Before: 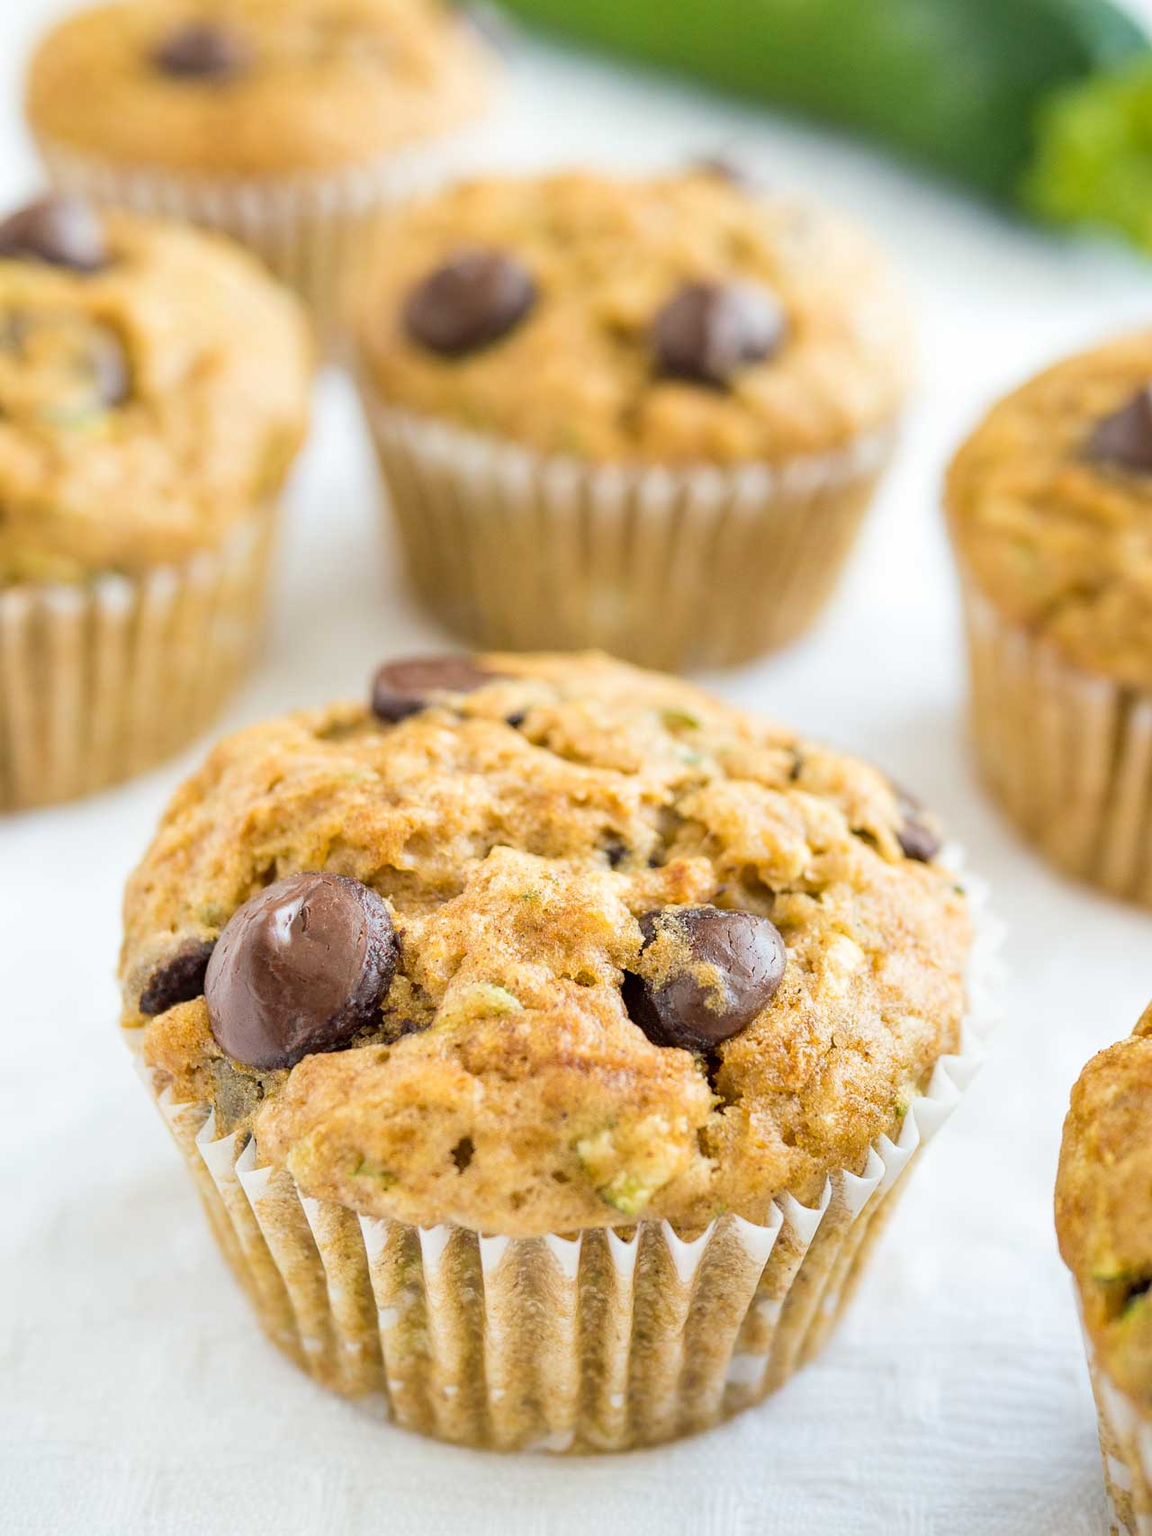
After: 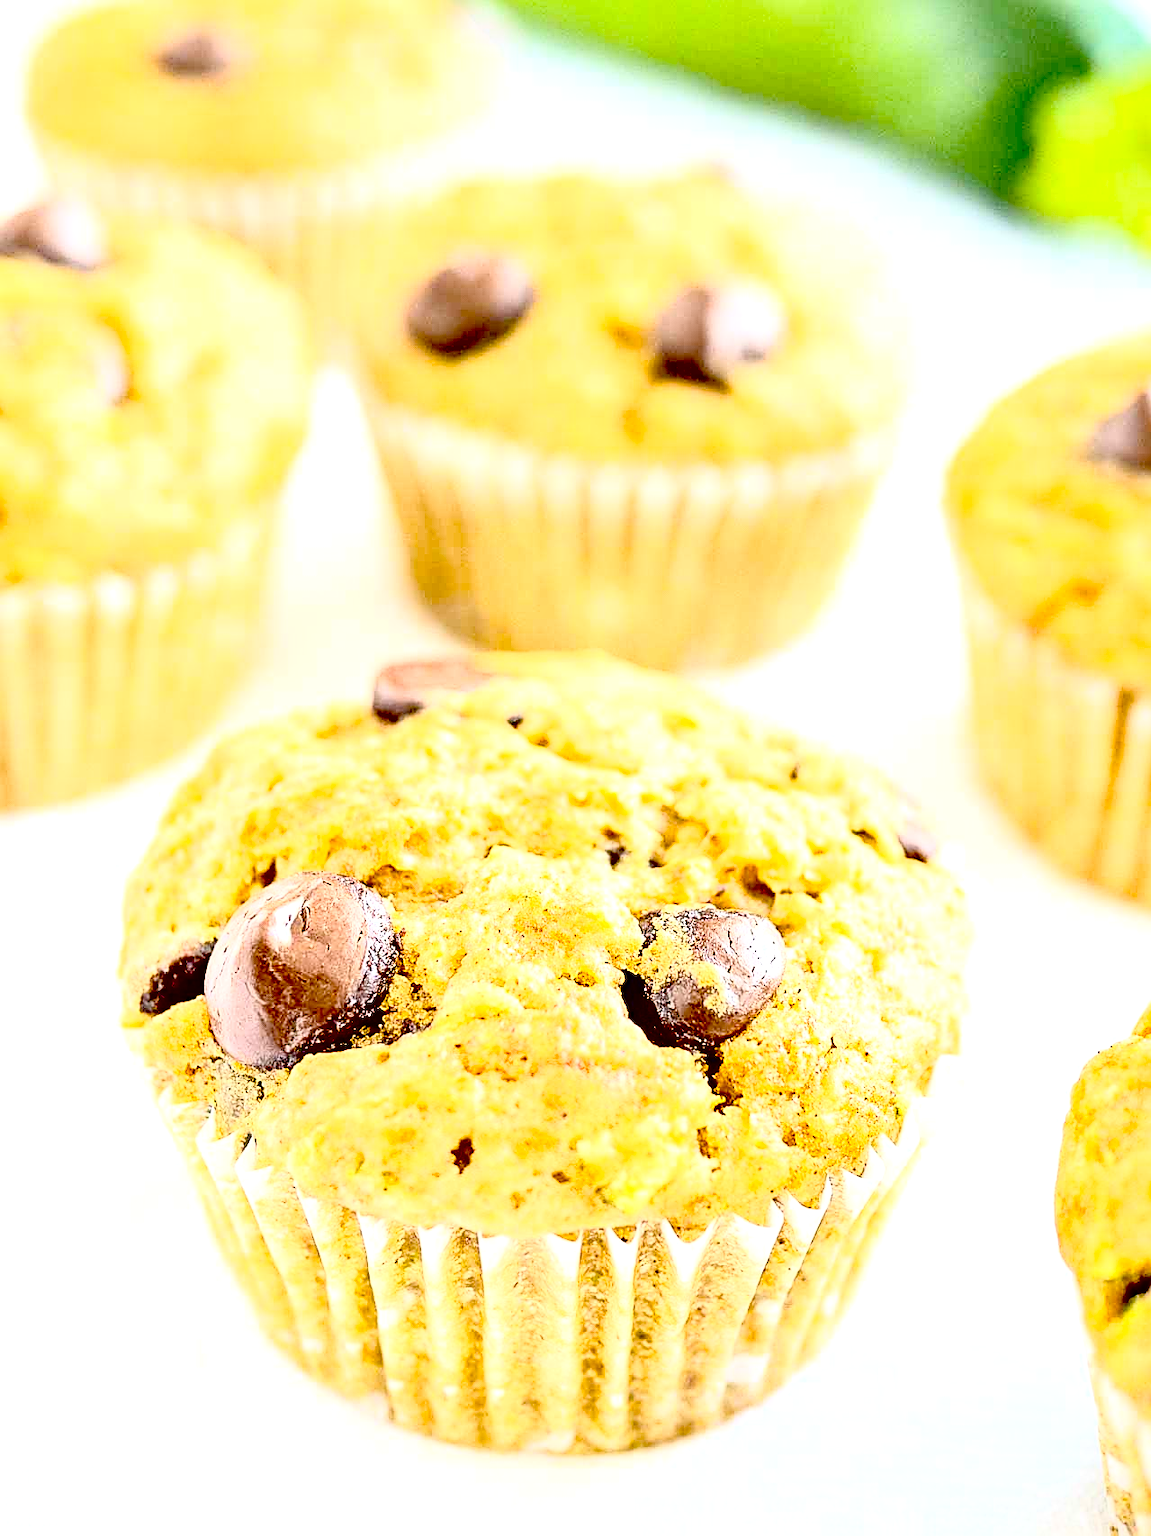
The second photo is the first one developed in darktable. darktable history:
local contrast: mode bilateral grid, contrast 20, coarseness 50, detail 120%, midtone range 0.2
exposure: black level correction 0.035, exposure 0.9 EV, compensate highlight preservation false
contrast brightness saturation: contrast 0.39, brightness 0.53
sharpen: amount 1
